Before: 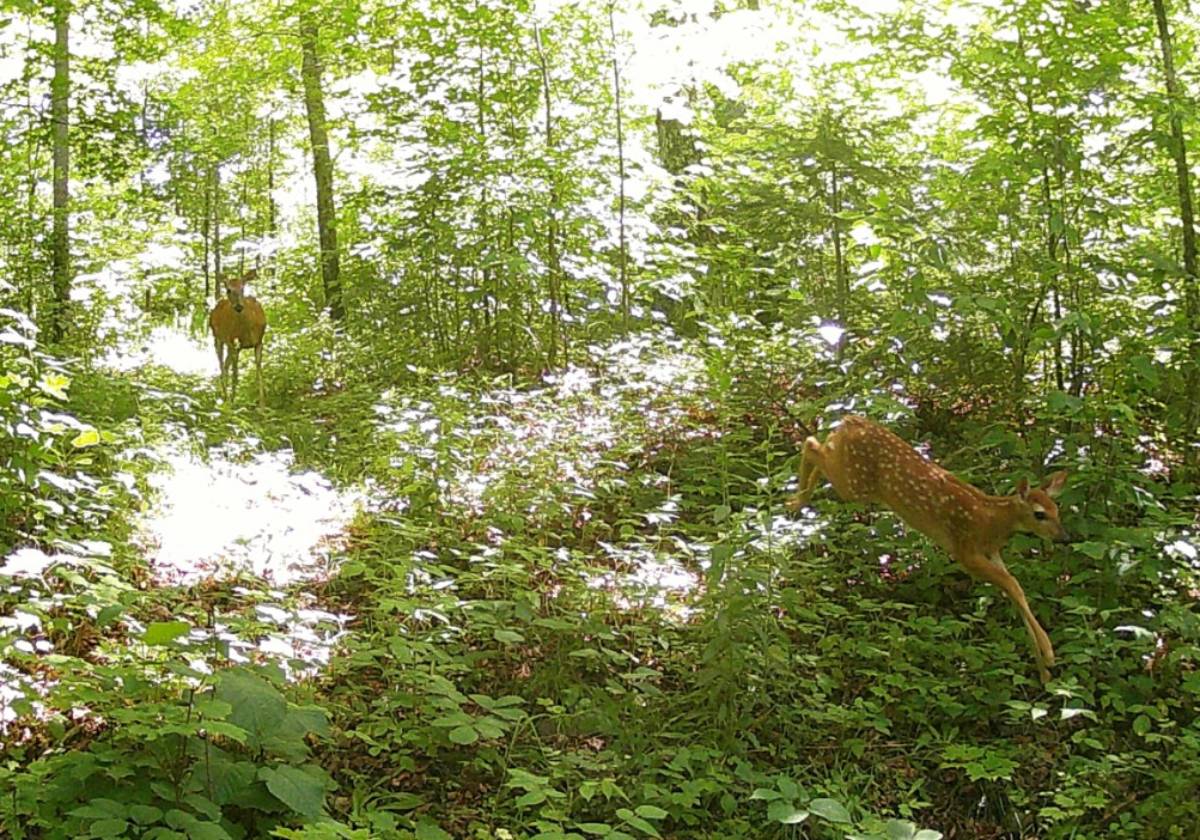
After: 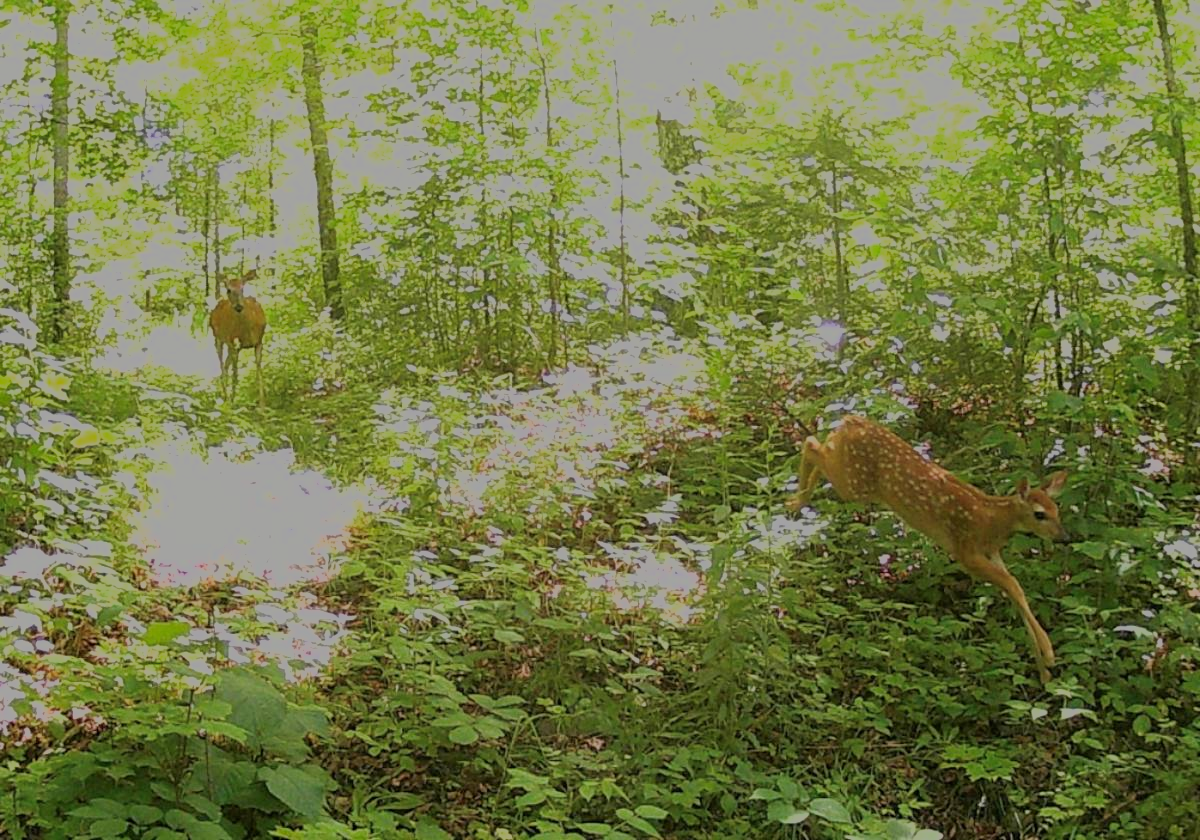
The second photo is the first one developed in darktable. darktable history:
filmic rgb: black relative exposure -13.04 EV, white relative exposure 4.04 EV, target white luminance 85.126%, hardness 6.29, latitude 41.85%, contrast 0.855, shadows ↔ highlights balance 9.24%, color science v6 (2022)
